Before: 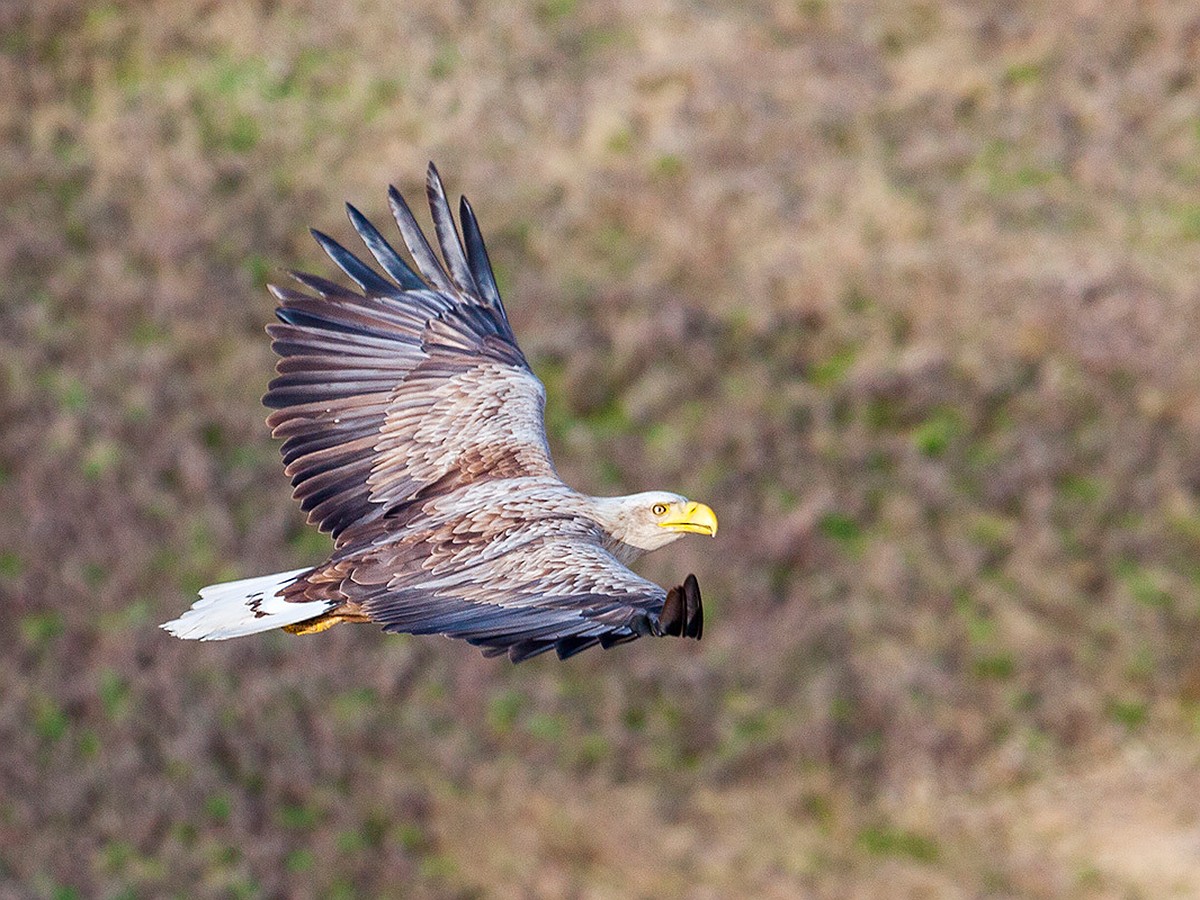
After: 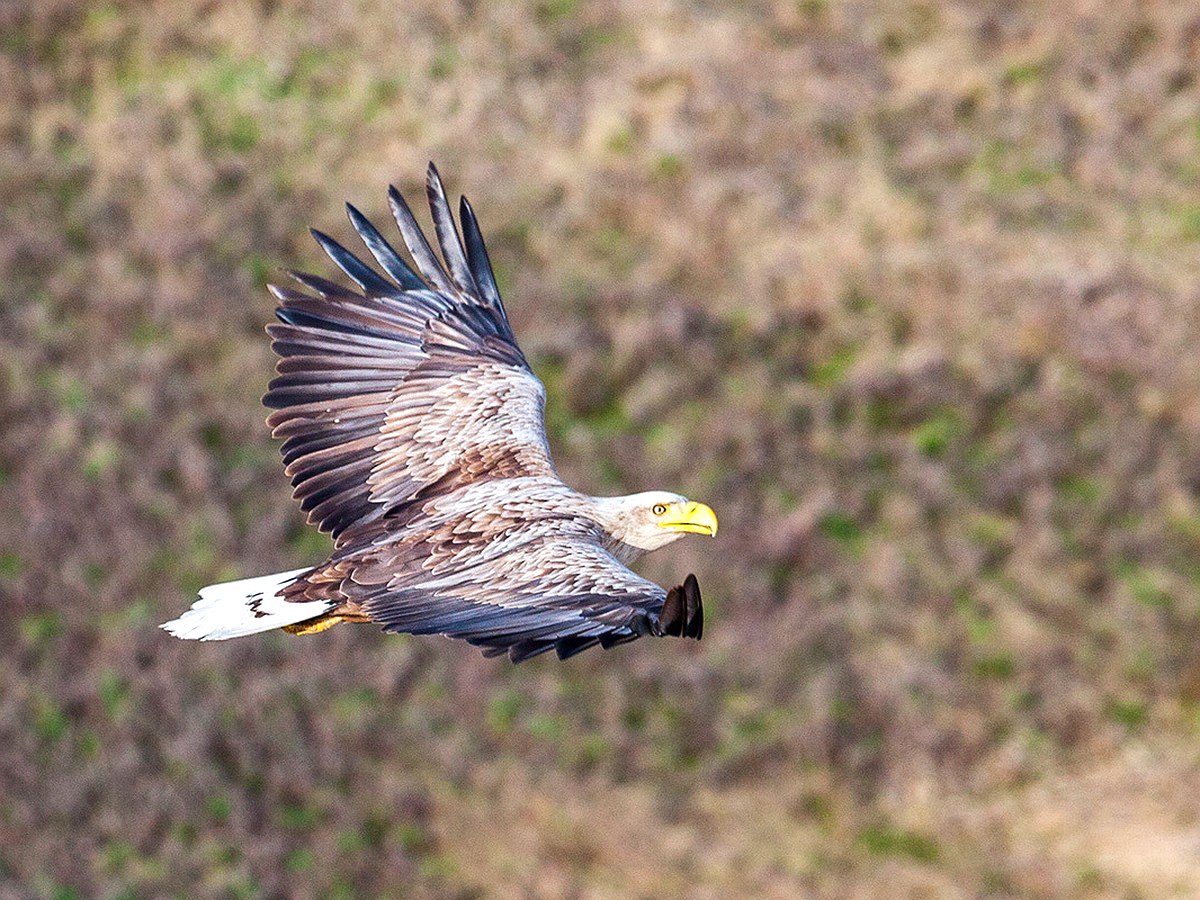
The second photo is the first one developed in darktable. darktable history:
shadows and highlights: soften with gaussian
tone equalizer: -8 EV -0.417 EV, -7 EV -0.389 EV, -6 EV -0.333 EV, -5 EV -0.222 EV, -3 EV 0.222 EV, -2 EV 0.333 EV, -1 EV 0.389 EV, +0 EV 0.417 EV, edges refinement/feathering 500, mask exposure compensation -1.57 EV, preserve details no
